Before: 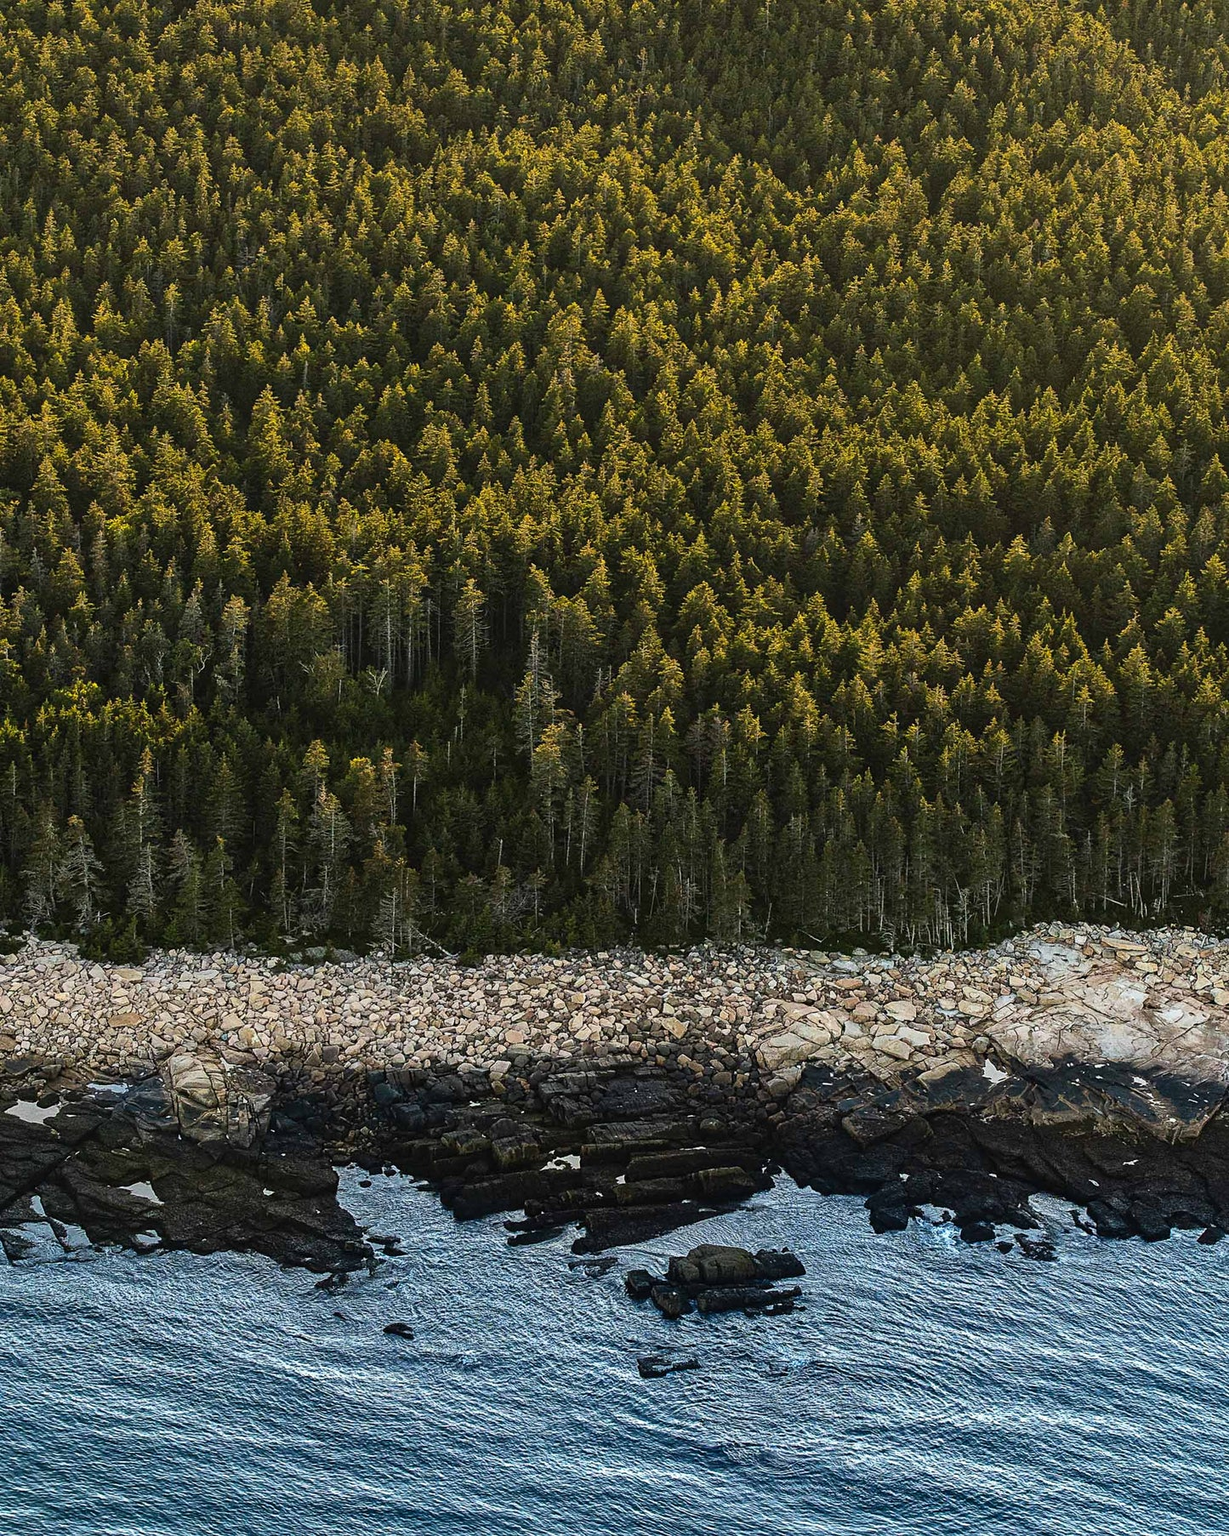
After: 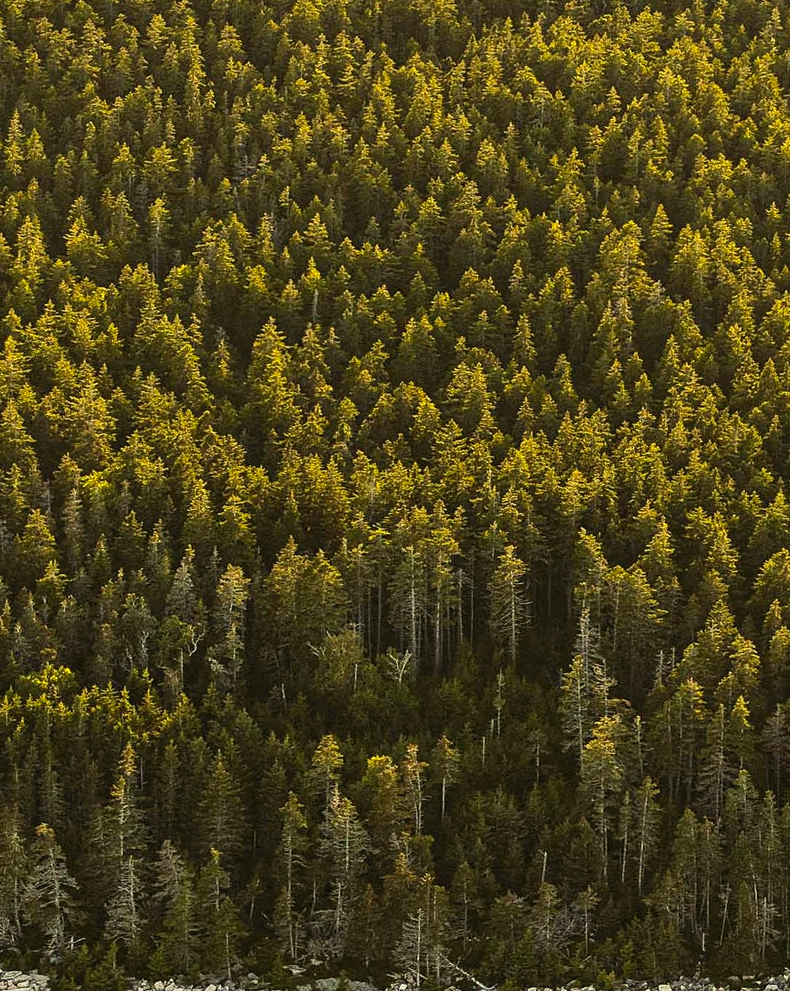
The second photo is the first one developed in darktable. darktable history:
color balance rgb: shadows lift › luminance -5%, shadows lift › chroma 1.1%, shadows lift › hue 219°, power › luminance 10%, power › chroma 2.83%, power › hue 60°, highlights gain › chroma 4.52%, highlights gain › hue 33.33°, saturation formula JzAzBz (2021)
shadows and highlights: shadows 12, white point adjustment 1.2, soften with gaussian
crop and rotate: left 3.047%, top 7.509%, right 42.236%, bottom 37.598%
color balance: mode lift, gamma, gain (sRGB), lift [0.997, 0.979, 1.021, 1.011], gamma [1, 1.084, 0.916, 0.998], gain [1, 0.87, 1.13, 1.101], contrast 4.55%, contrast fulcrum 38.24%, output saturation 104.09%
